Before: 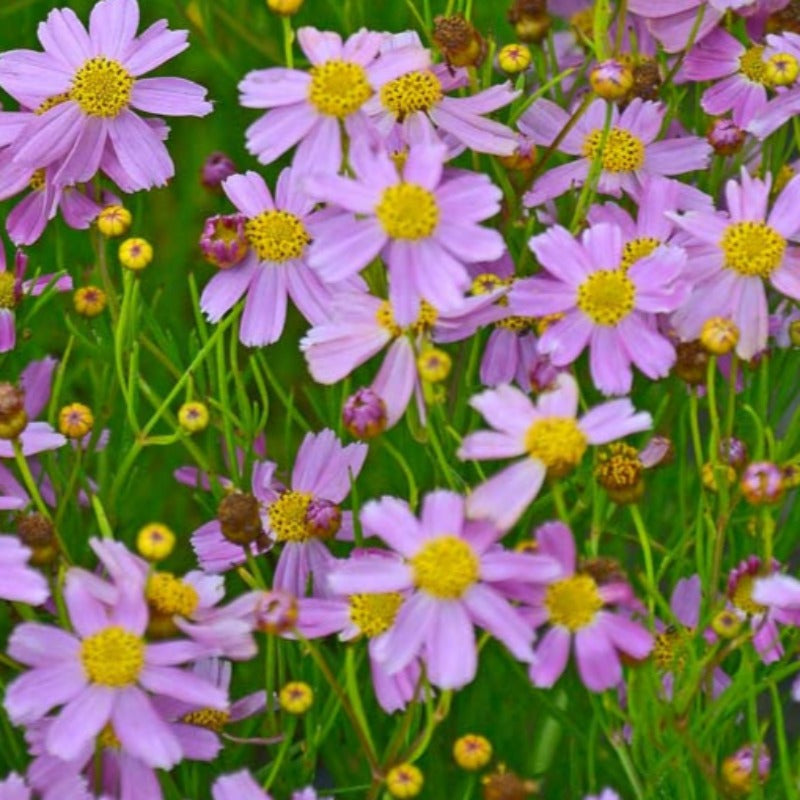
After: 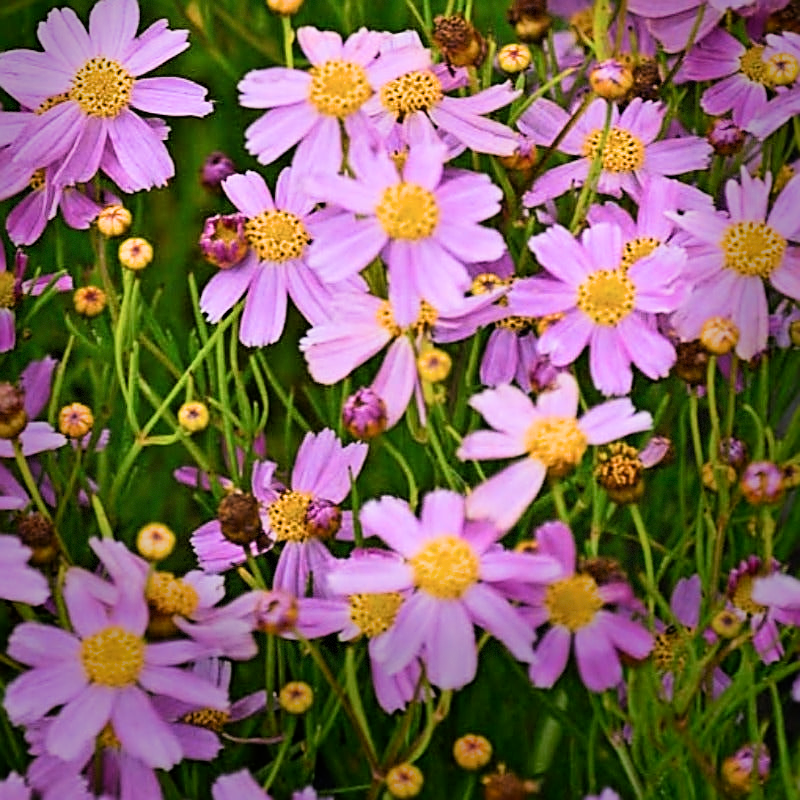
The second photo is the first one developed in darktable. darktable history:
white balance: red 1.188, blue 1.11
vignetting: fall-off start 68.33%, fall-off radius 30%, saturation 0.042, center (-0.066, -0.311), width/height ratio 0.992, shape 0.85, dithering 8-bit output
filmic rgb: black relative exposure -5 EV, white relative exposure 3.5 EV, hardness 3.19, contrast 1.5, highlights saturation mix -50%
sharpen: amount 0.901
